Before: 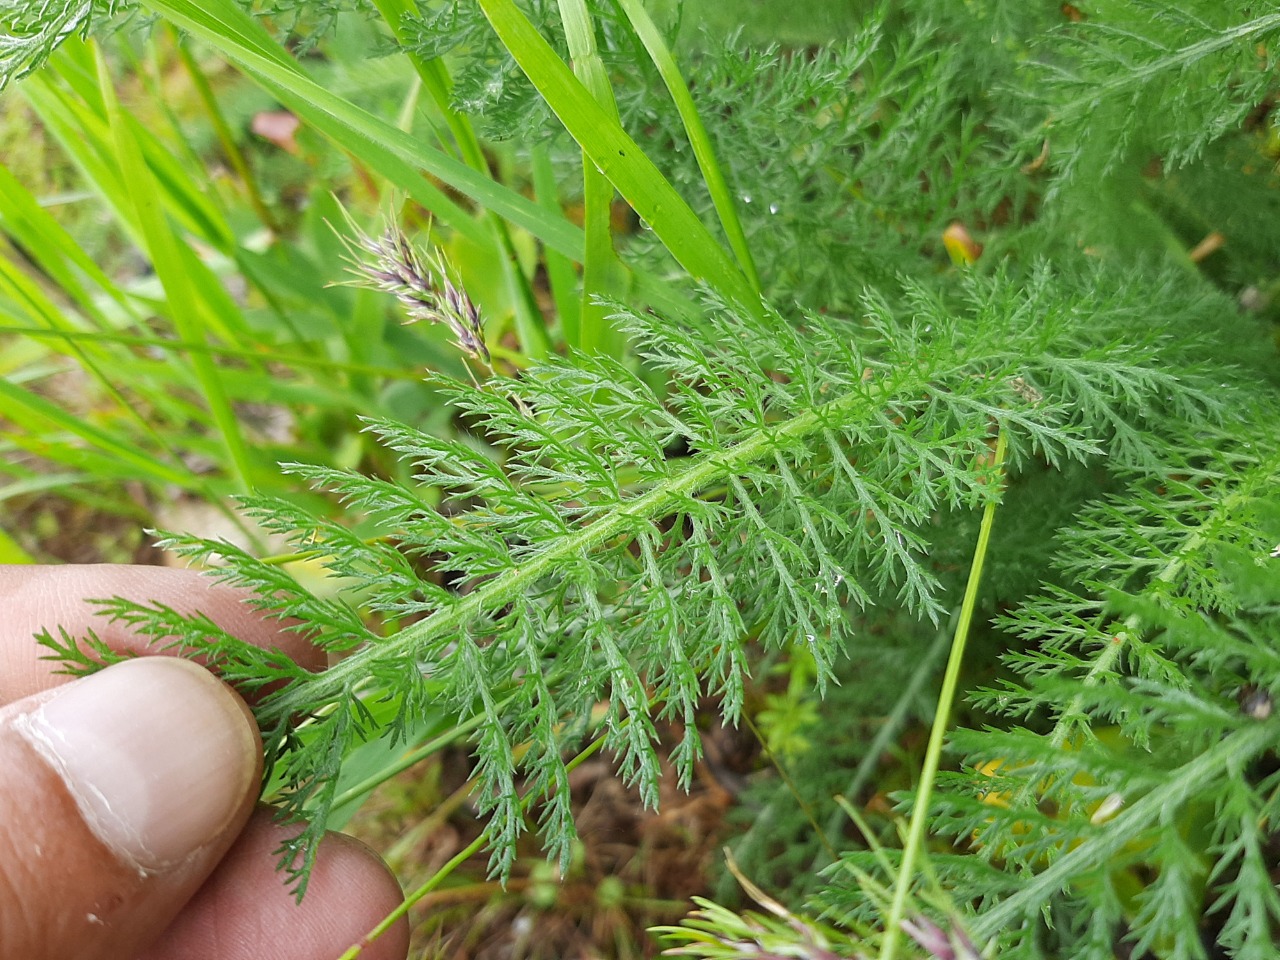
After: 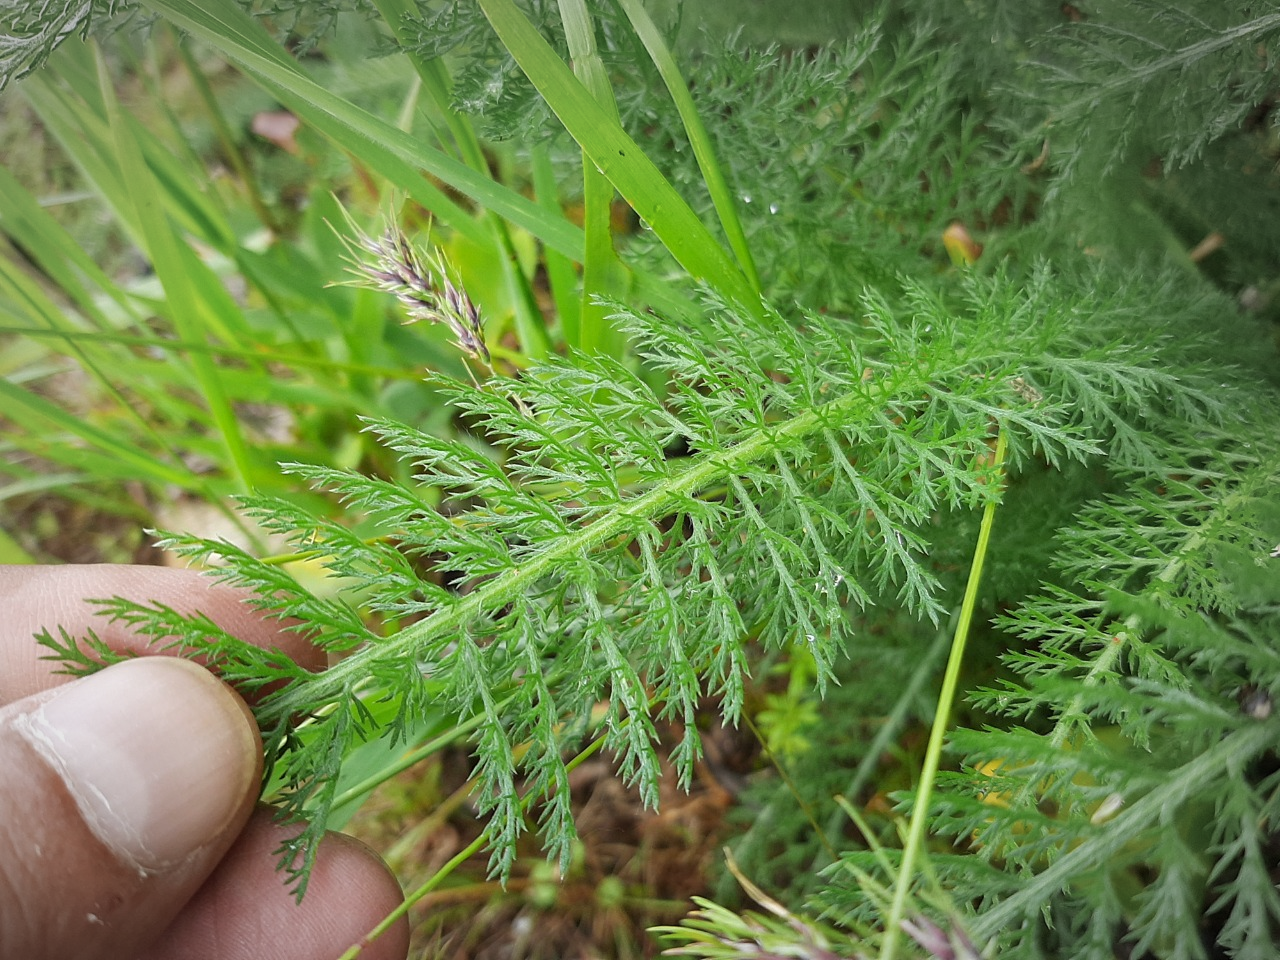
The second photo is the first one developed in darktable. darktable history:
exposure: compensate highlight preservation false
vignetting: fall-off start 67.44%, fall-off radius 67.67%, center (-0.036, 0.154), automatic ratio true
